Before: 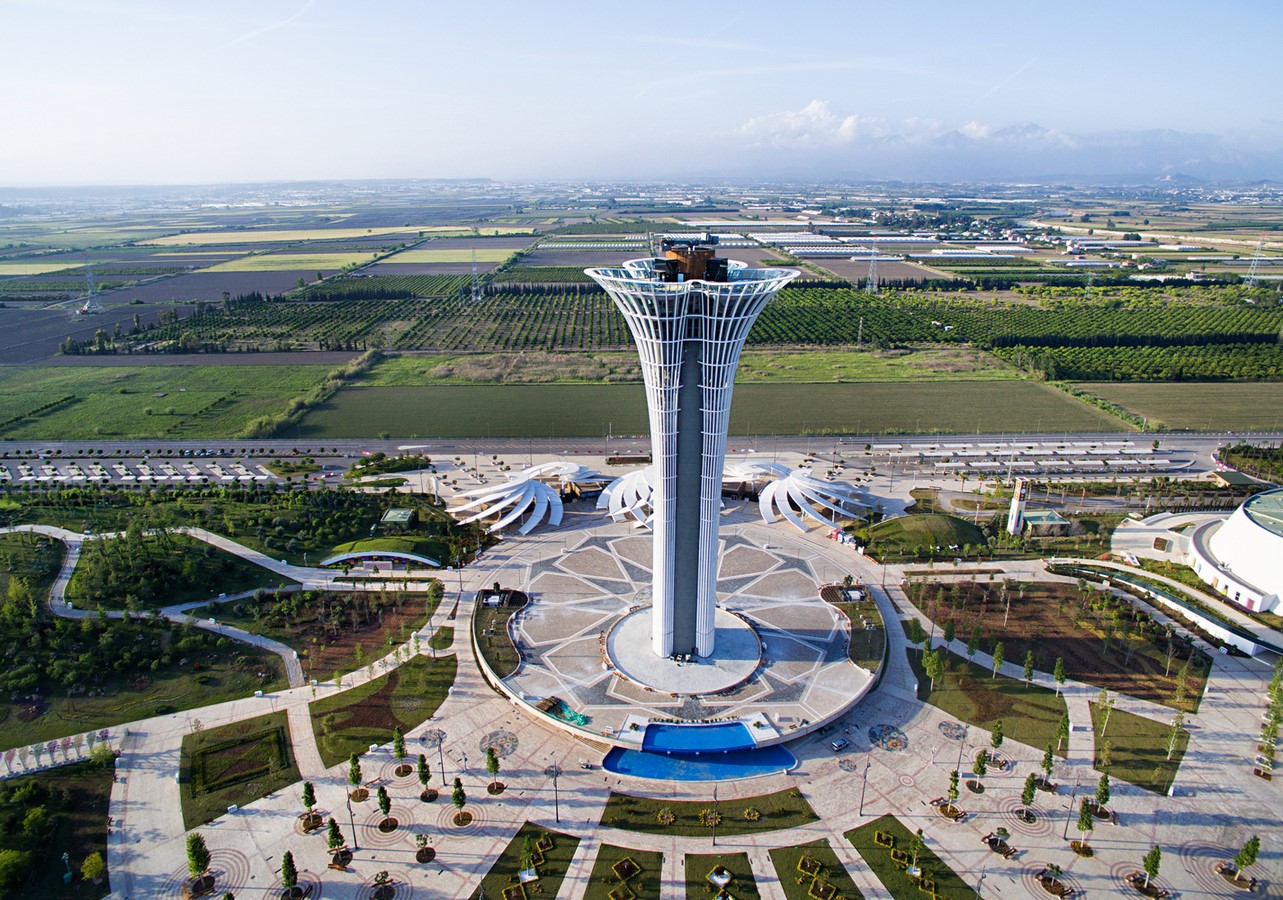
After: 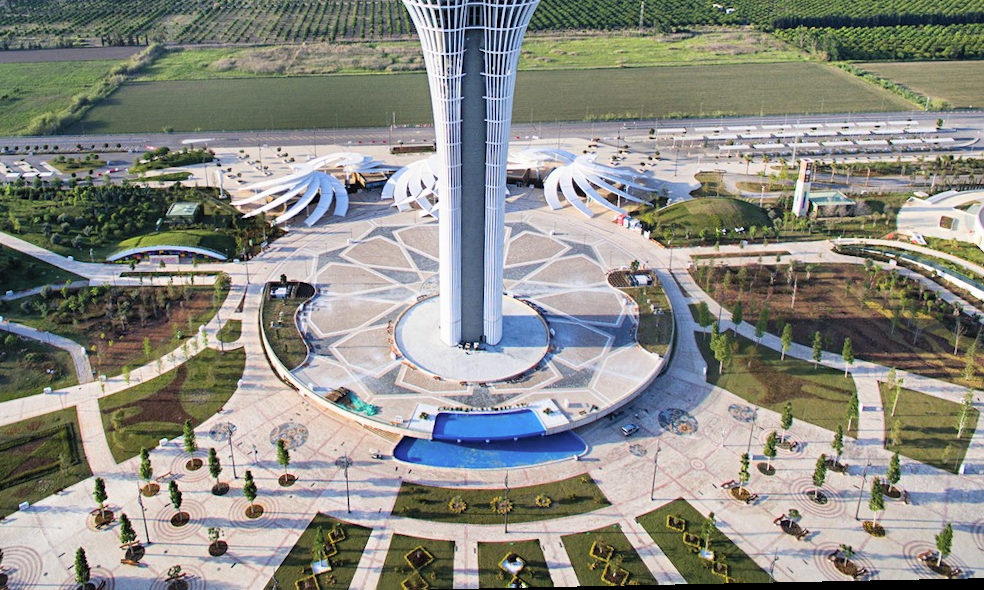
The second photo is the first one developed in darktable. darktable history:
rotate and perspective: rotation -1.17°, automatic cropping off
crop and rotate: left 17.299%, top 35.115%, right 7.015%, bottom 1.024%
contrast brightness saturation: contrast 0.14, brightness 0.21
